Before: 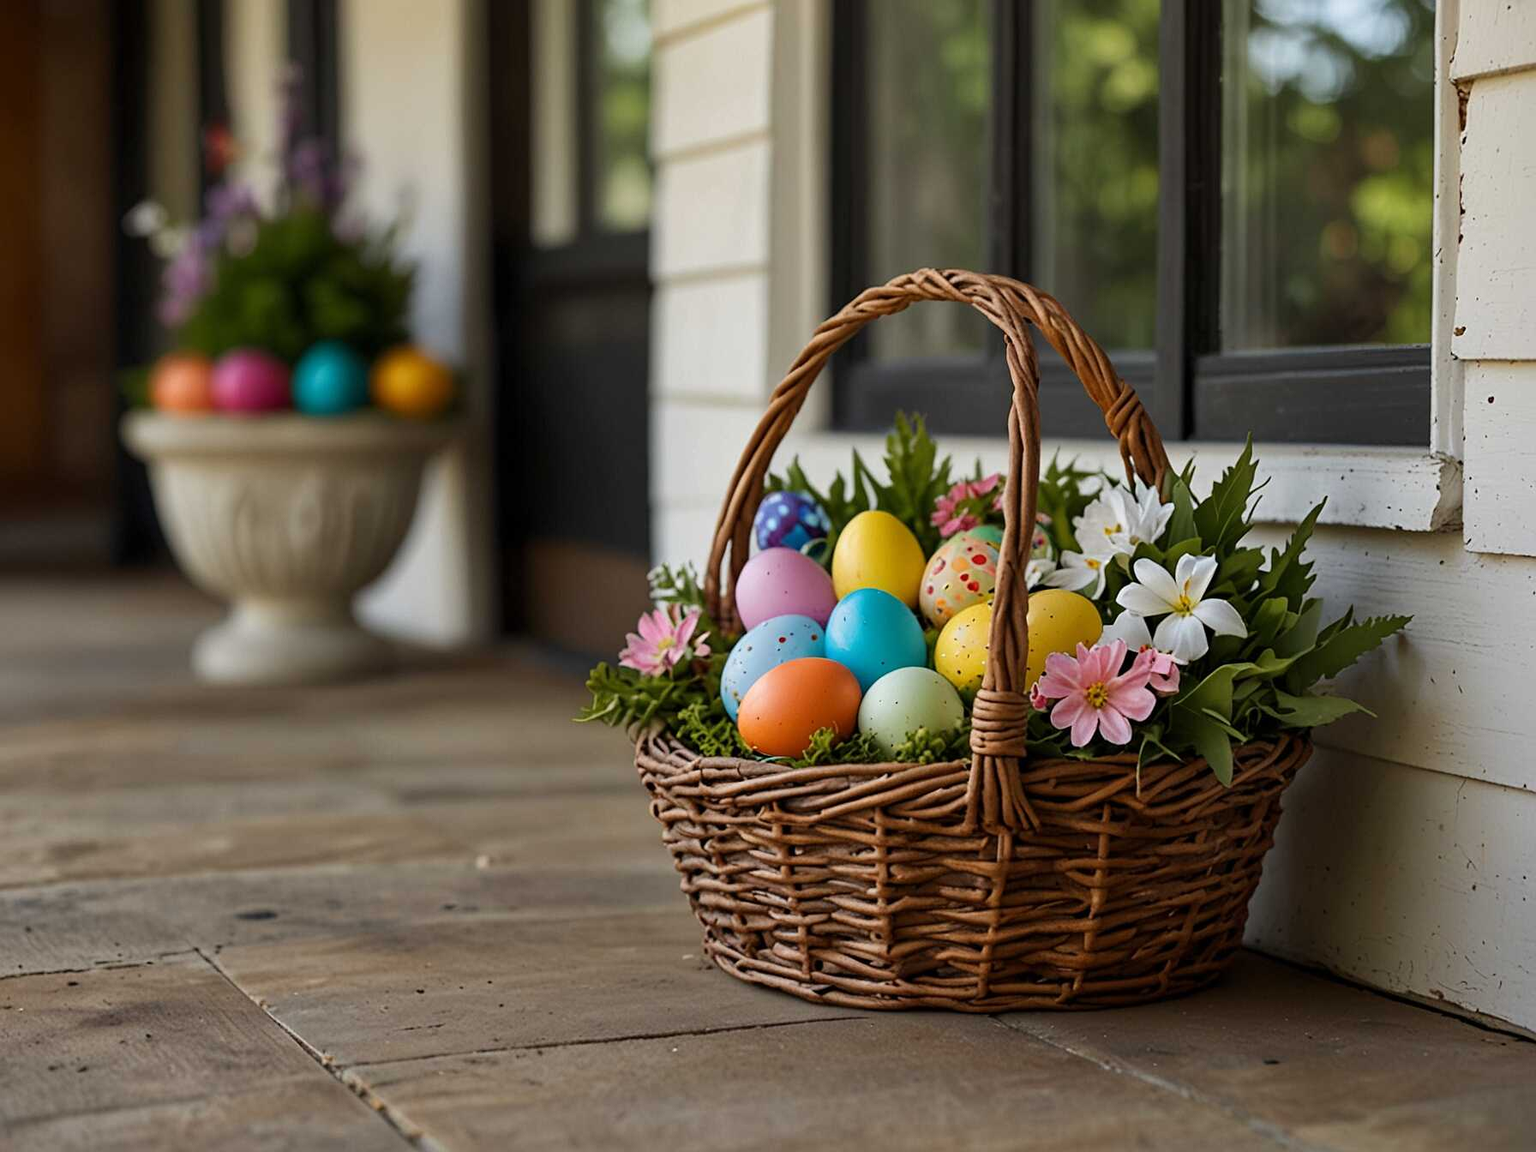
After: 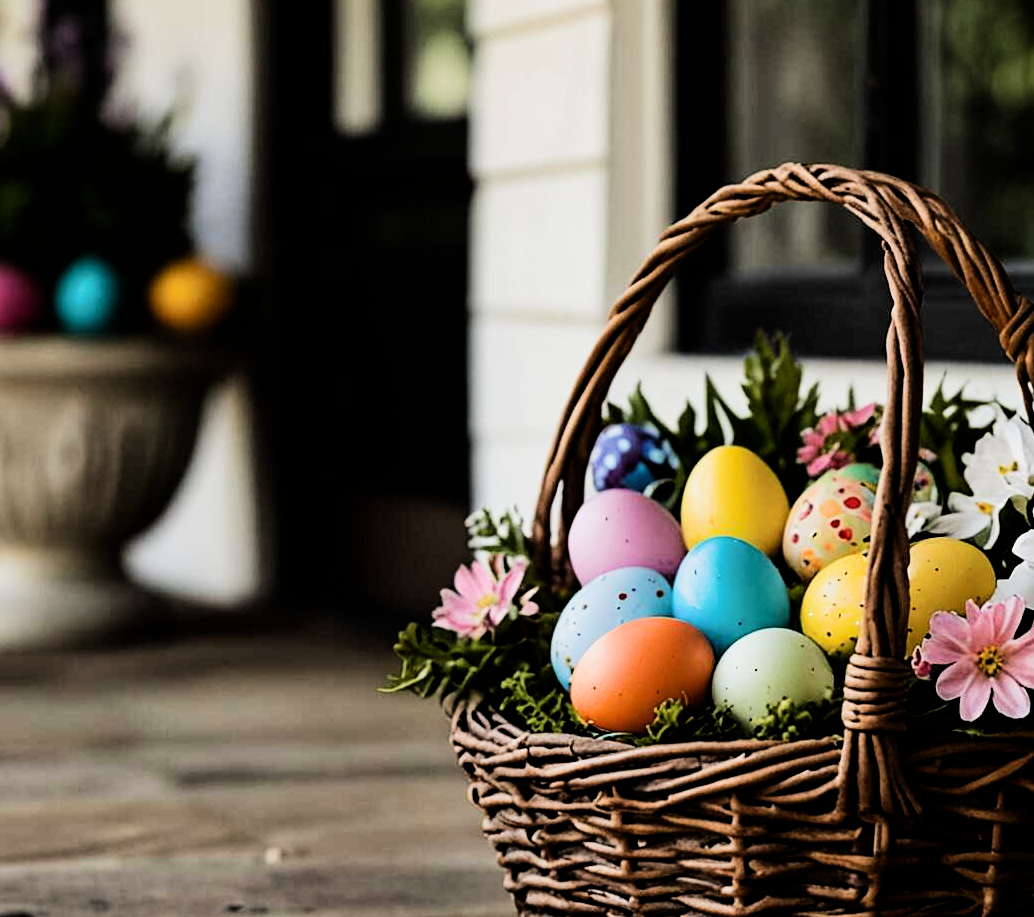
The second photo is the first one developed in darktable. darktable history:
crop: left 16.202%, top 11.208%, right 26.045%, bottom 20.557%
filmic rgb: black relative exposure -5 EV, hardness 2.88, contrast 1.4, highlights saturation mix -30%
tone equalizer: -8 EV -0.75 EV, -7 EV -0.7 EV, -6 EV -0.6 EV, -5 EV -0.4 EV, -3 EV 0.4 EV, -2 EV 0.6 EV, -1 EV 0.7 EV, +0 EV 0.75 EV, edges refinement/feathering 500, mask exposure compensation -1.57 EV, preserve details no
